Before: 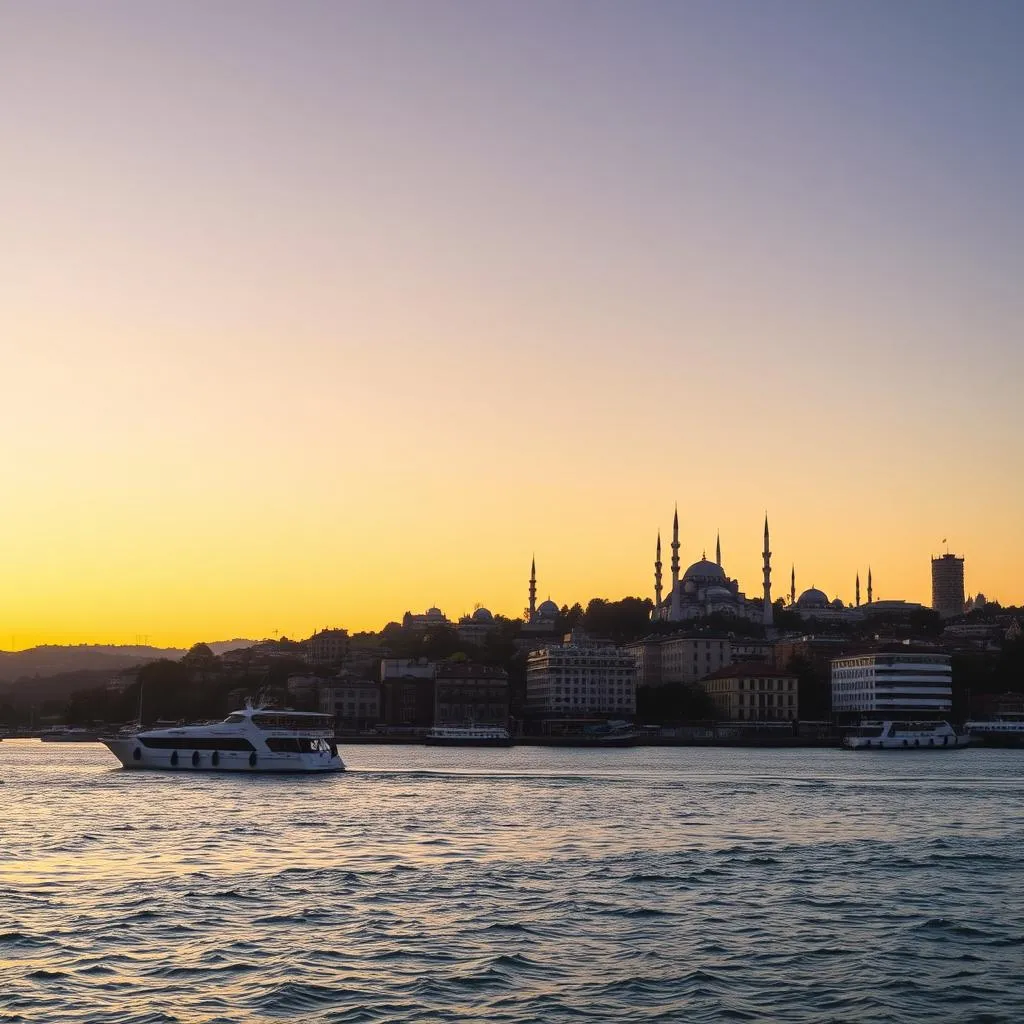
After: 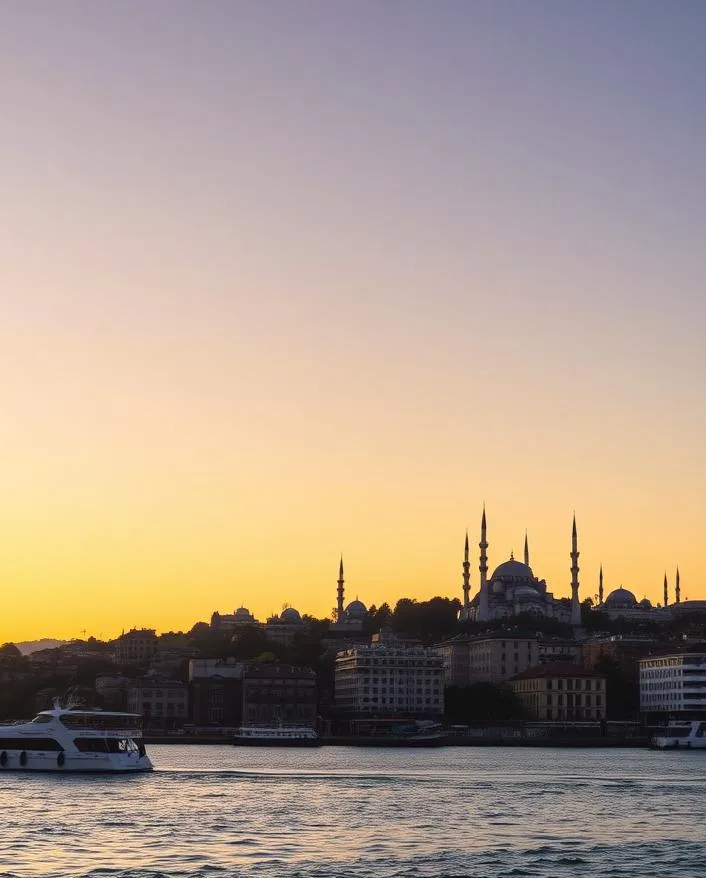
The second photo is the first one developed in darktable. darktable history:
crop: left 18.751%, right 12.28%, bottom 14.162%
